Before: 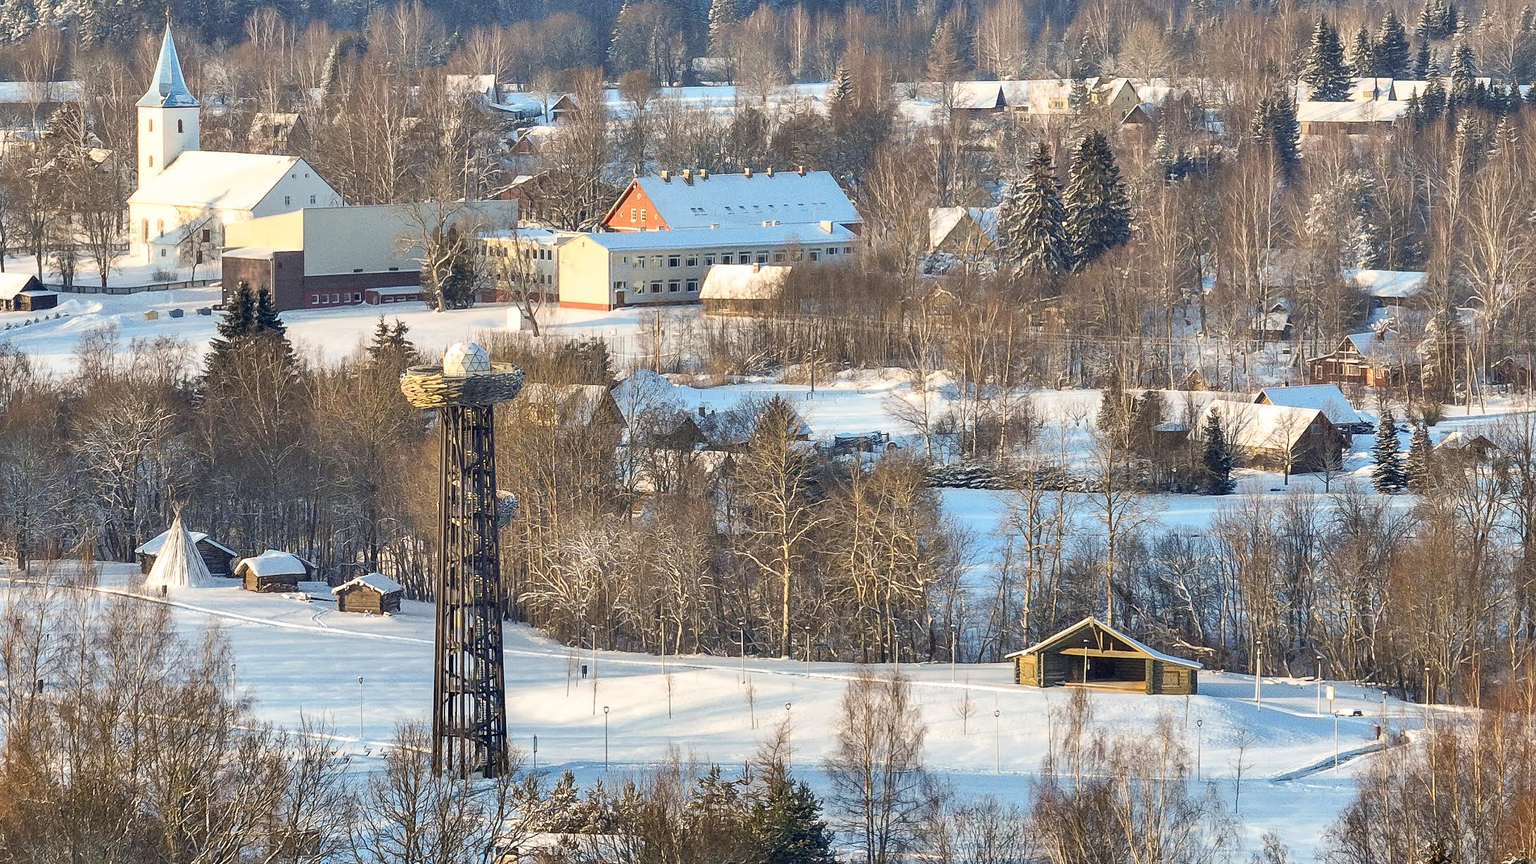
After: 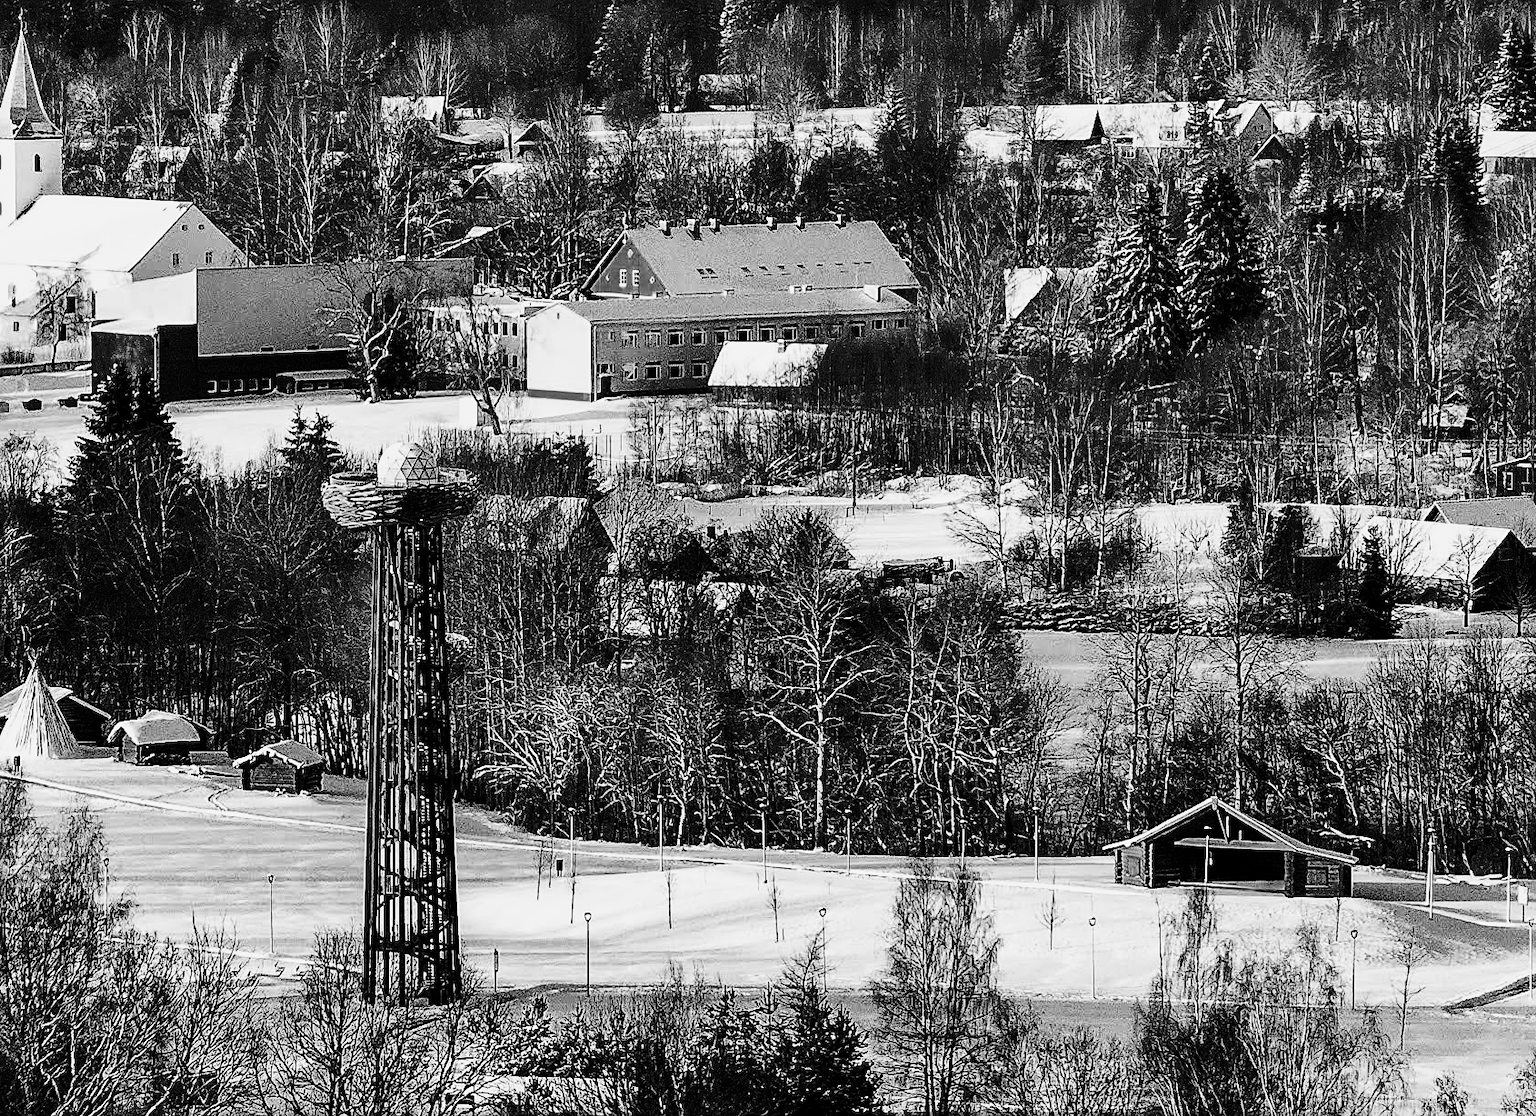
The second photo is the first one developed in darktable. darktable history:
crop: left 9.88%, right 12.664%
sharpen: on, module defaults
color balance rgb: perceptual saturation grading › global saturation 20%, global vibrance 20%
sigmoid: contrast 1.86, skew 0.35
tone curve: curves: ch0 [(0, 0) (0.003, 0.002) (0.011, 0.007) (0.025, 0.015) (0.044, 0.026) (0.069, 0.041) (0.1, 0.059) (0.136, 0.08) (0.177, 0.105) (0.224, 0.132) (0.277, 0.163) (0.335, 0.198) (0.399, 0.253) (0.468, 0.341) (0.543, 0.435) (0.623, 0.532) (0.709, 0.635) (0.801, 0.745) (0.898, 0.873) (1, 1)], preserve colors none
contrast brightness saturation: contrast 0.02, brightness -1, saturation -1
exposure: black level correction 0, exposure 0.6 EV, compensate exposure bias true, compensate highlight preservation false
